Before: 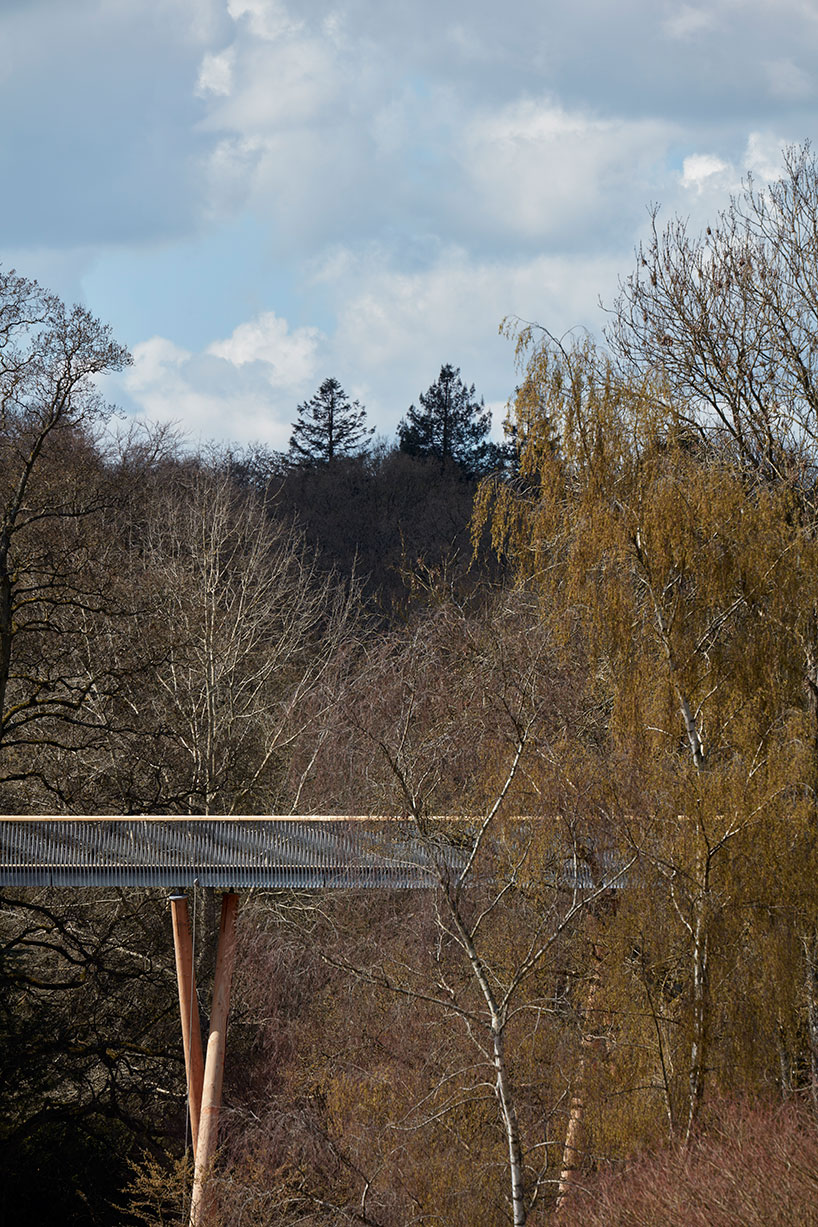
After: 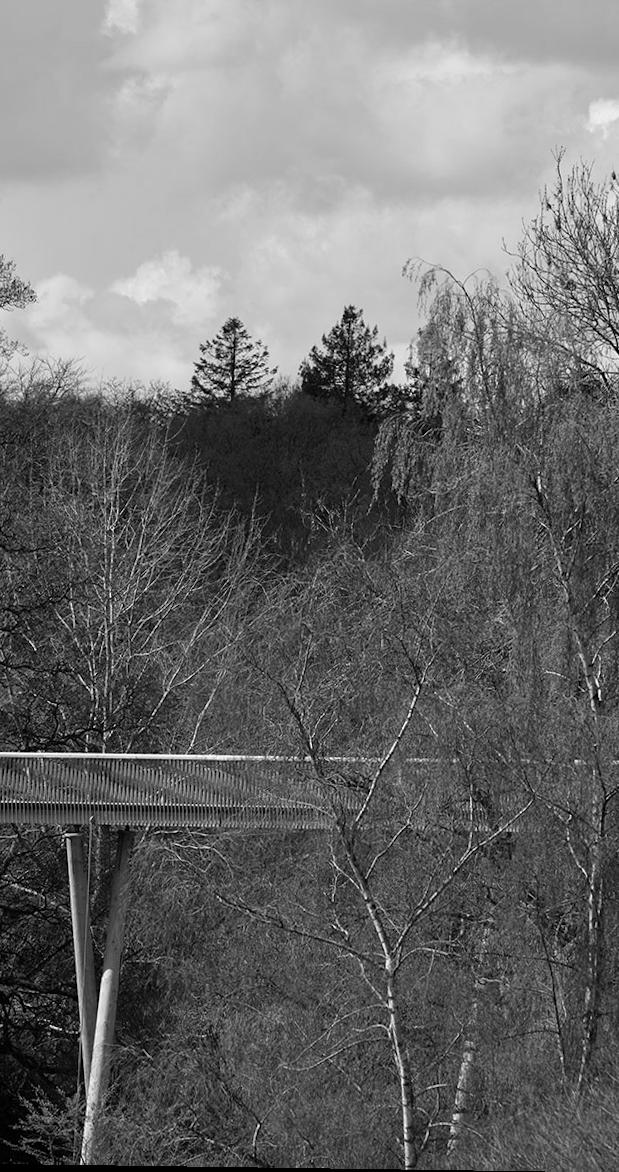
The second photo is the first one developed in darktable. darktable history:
crop and rotate: left 13.15%, top 5.251%, right 12.609%
monochrome: on, module defaults
rotate and perspective: rotation 0.8°, automatic cropping off
